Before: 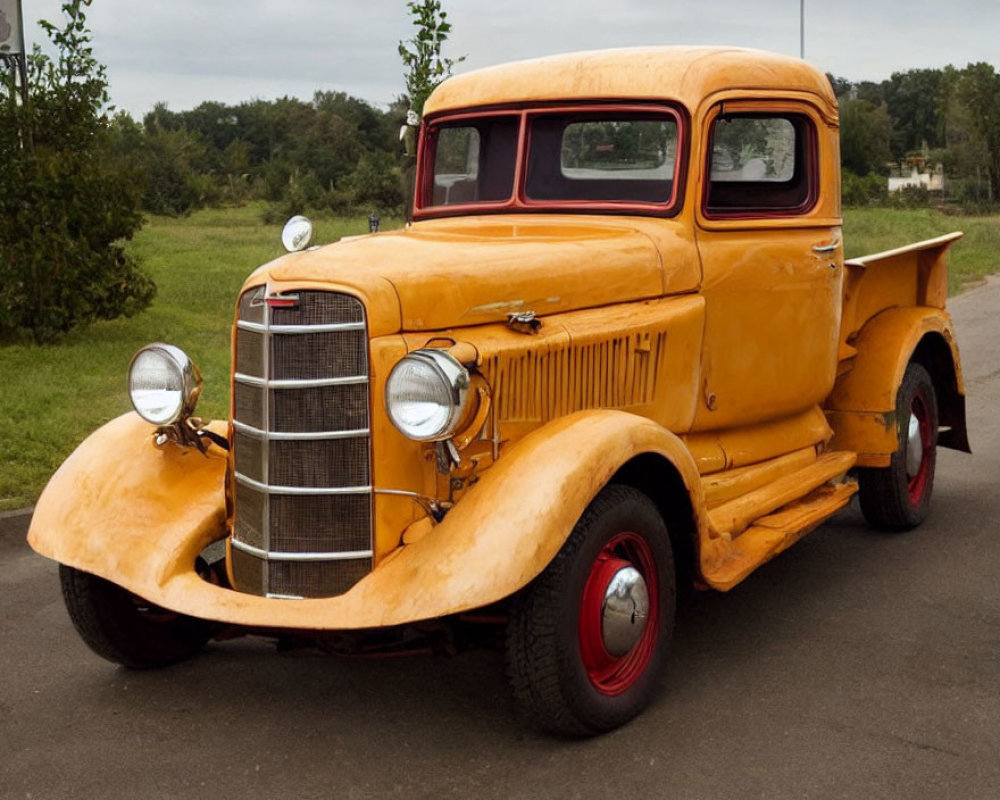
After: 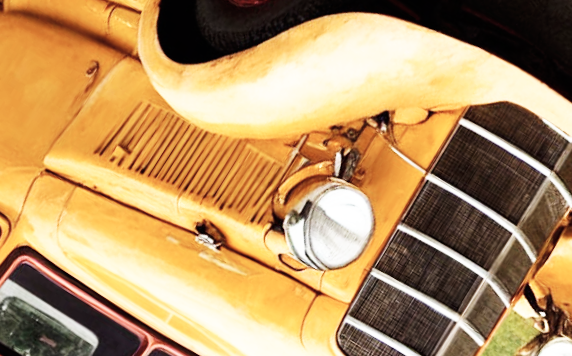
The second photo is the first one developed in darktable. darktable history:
base curve: curves: ch0 [(0, 0) (0.007, 0.004) (0.027, 0.03) (0.046, 0.07) (0.207, 0.54) (0.442, 0.872) (0.673, 0.972) (1, 1)], preserve colors none
crop and rotate: angle 148.03°, left 9.157%, top 15.602%, right 4.452%, bottom 17.108%
contrast brightness saturation: contrast 0.1, saturation -0.358
